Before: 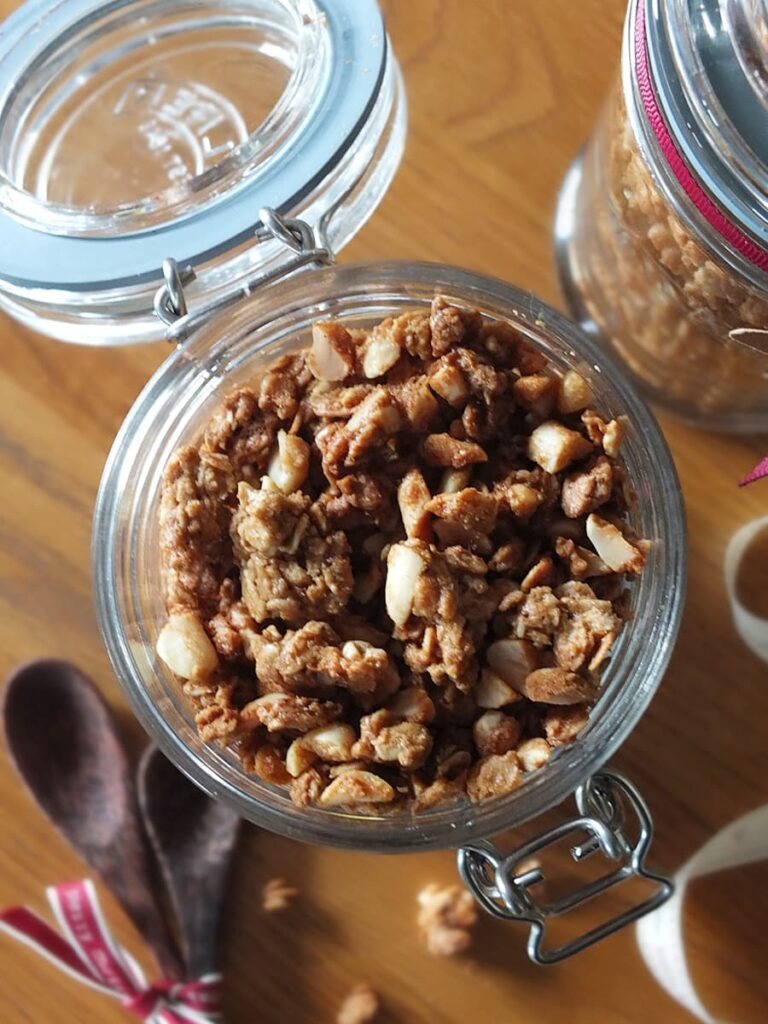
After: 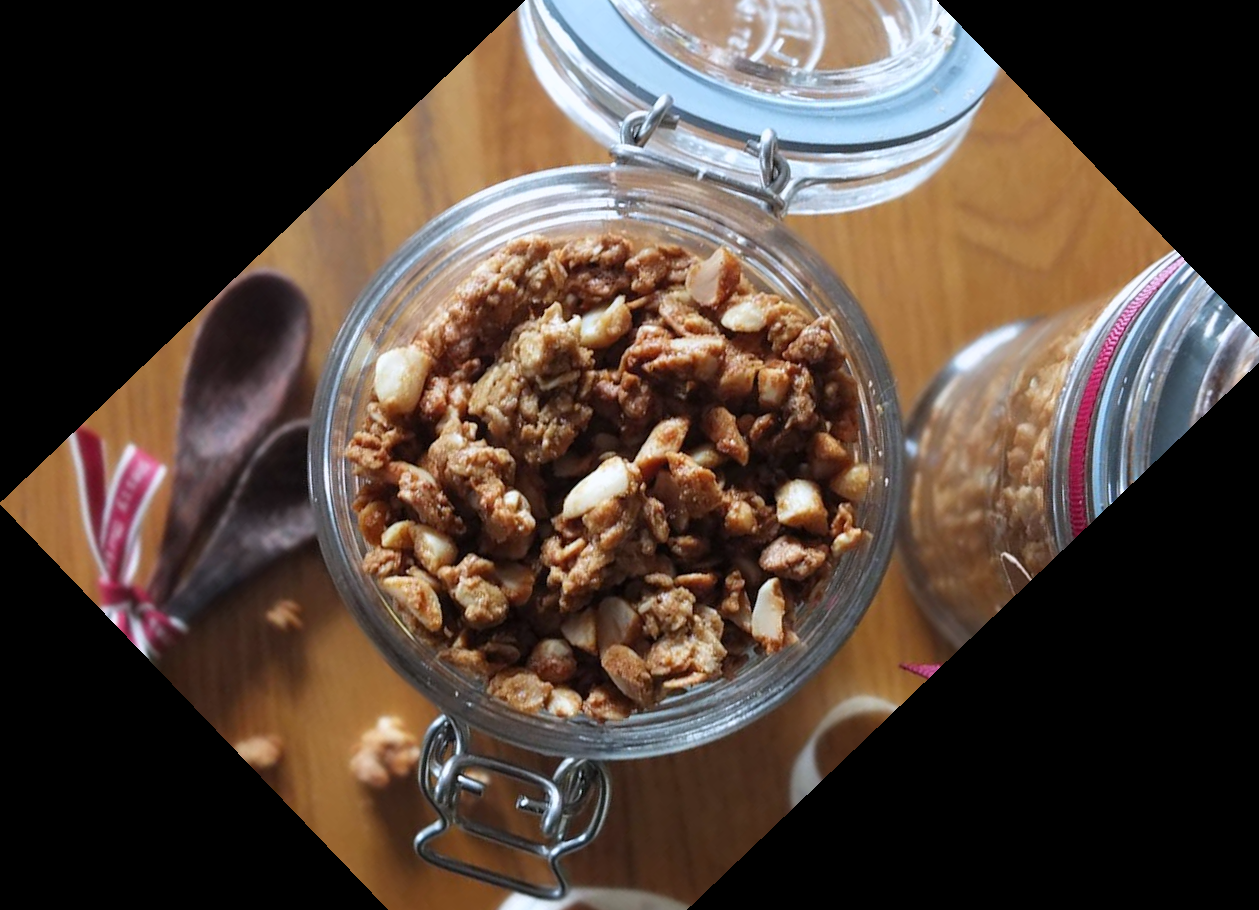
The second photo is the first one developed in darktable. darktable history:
crop and rotate: angle -46.26°, top 16.234%, right 0.912%, bottom 11.704%
white balance: red 0.984, blue 1.059
exposure: exposure -0.05 EV
